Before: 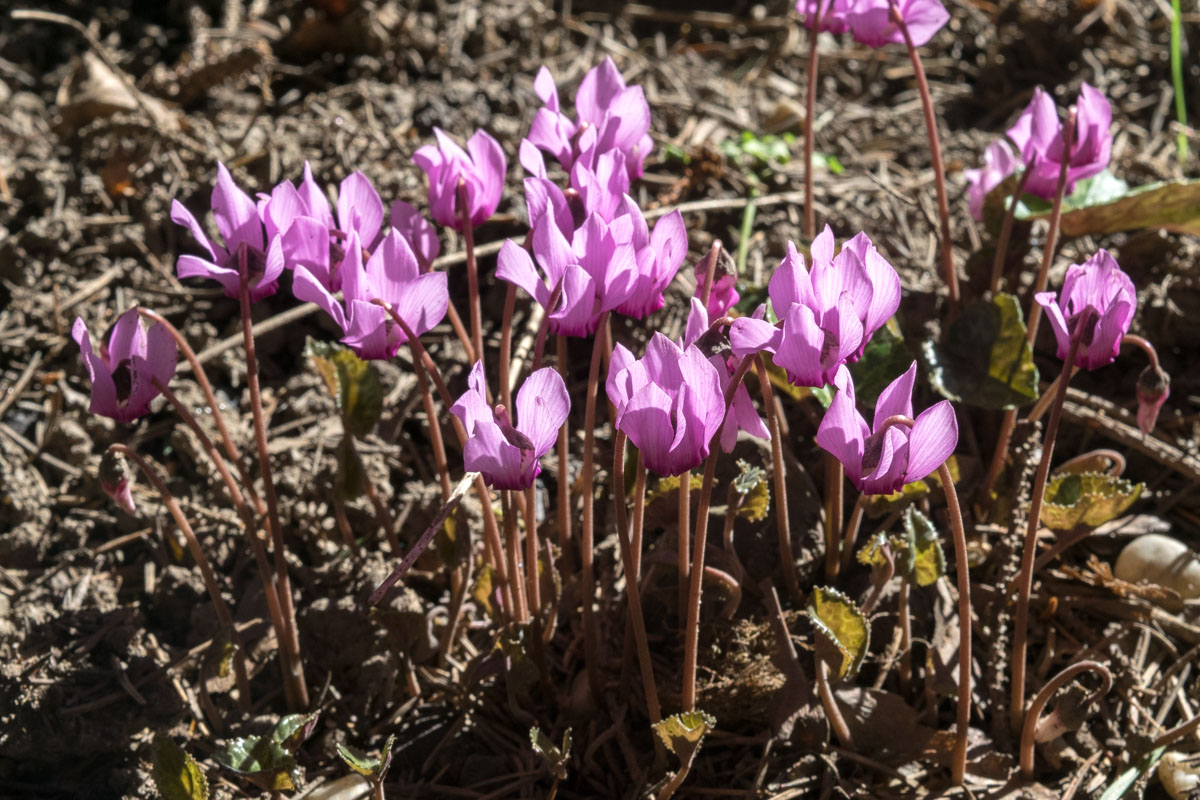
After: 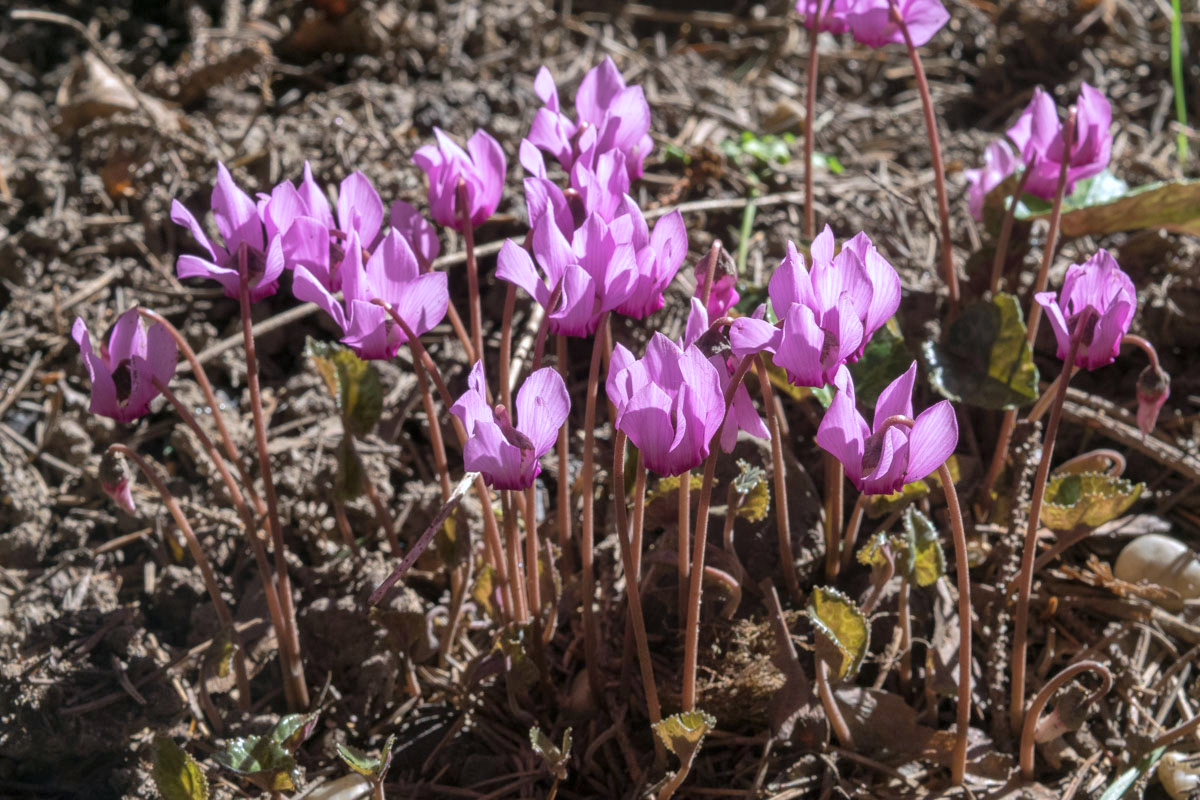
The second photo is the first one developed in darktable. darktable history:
shadows and highlights: on, module defaults
color calibration: illuminant as shot in camera, x 0.358, y 0.373, temperature 4628.91 K
